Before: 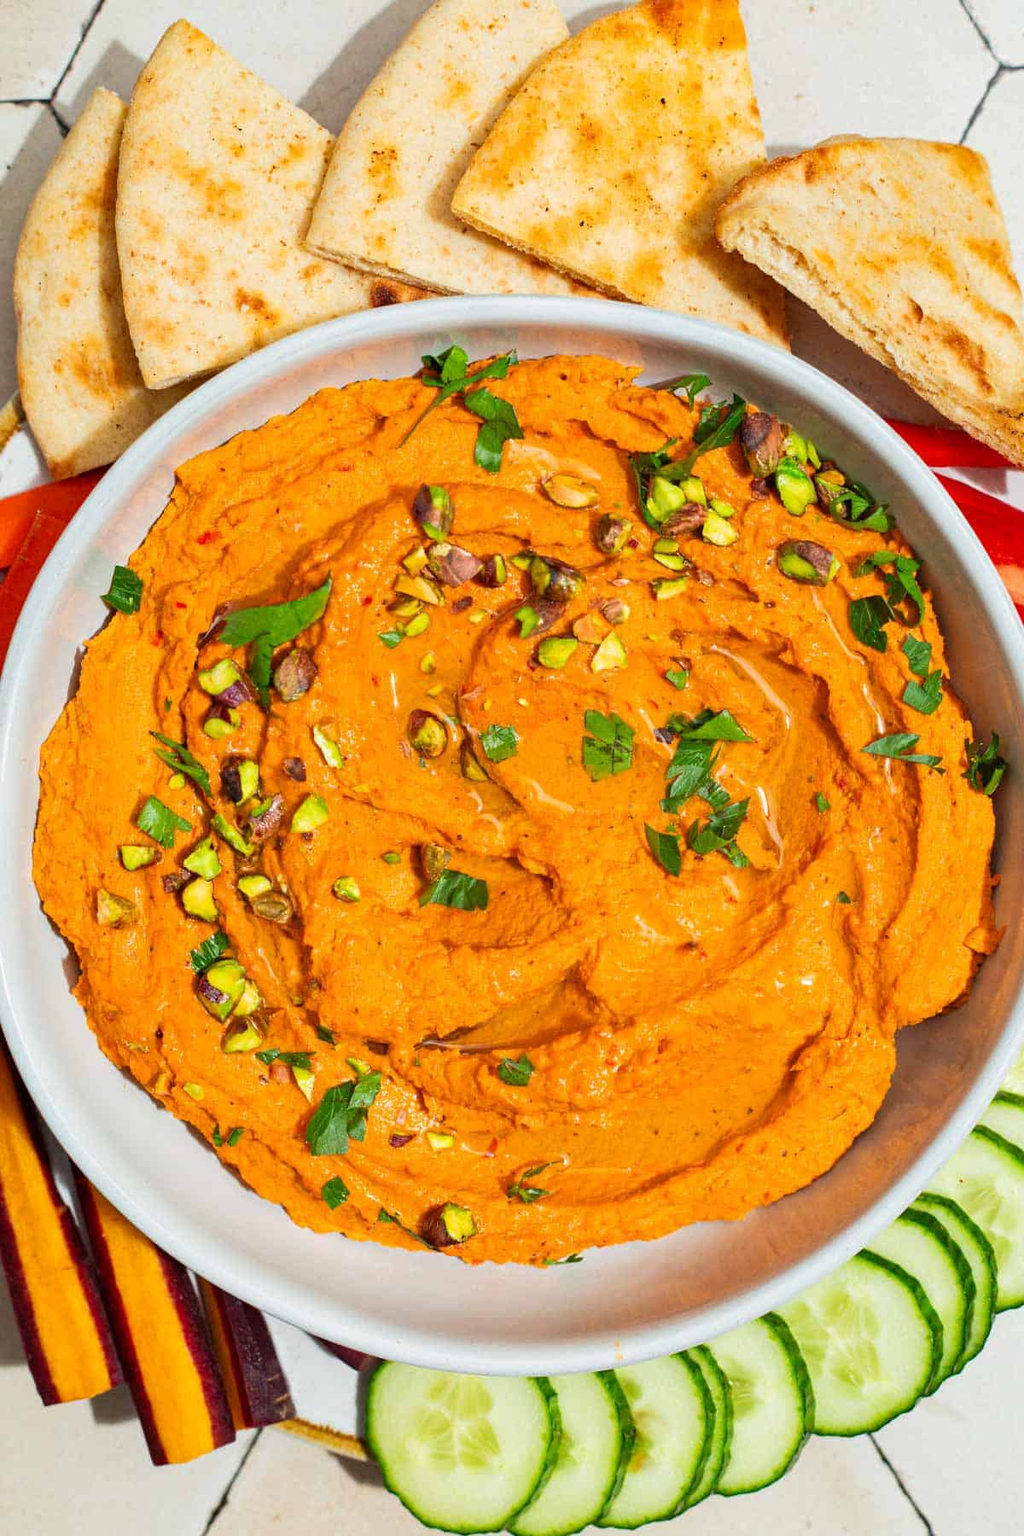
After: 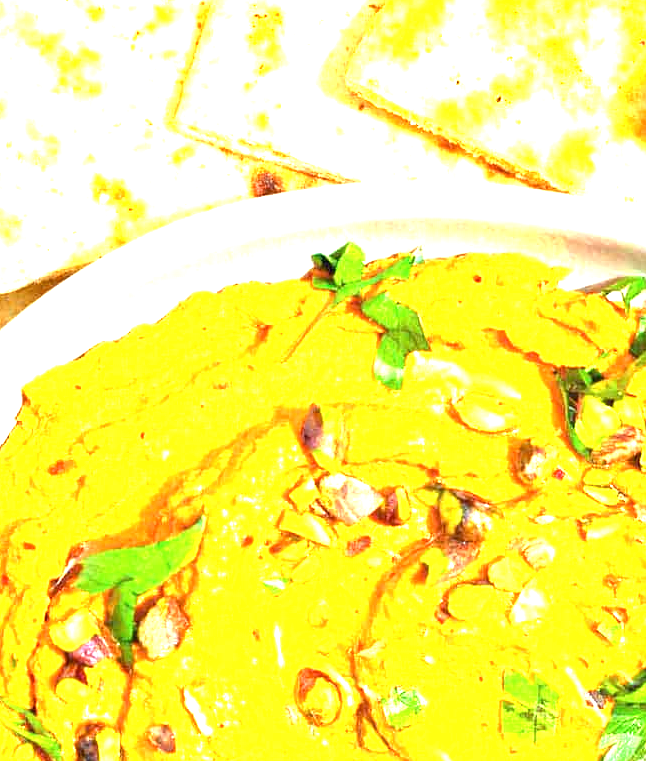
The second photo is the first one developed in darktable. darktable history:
color correction: highlights a* -8, highlights b* 3.1
crop: left 15.306%, top 9.065%, right 30.789%, bottom 48.638%
contrast brightness saturation: saturation -0.05
exposure: exposure 2.25 EV, compensate highlight preservation false
